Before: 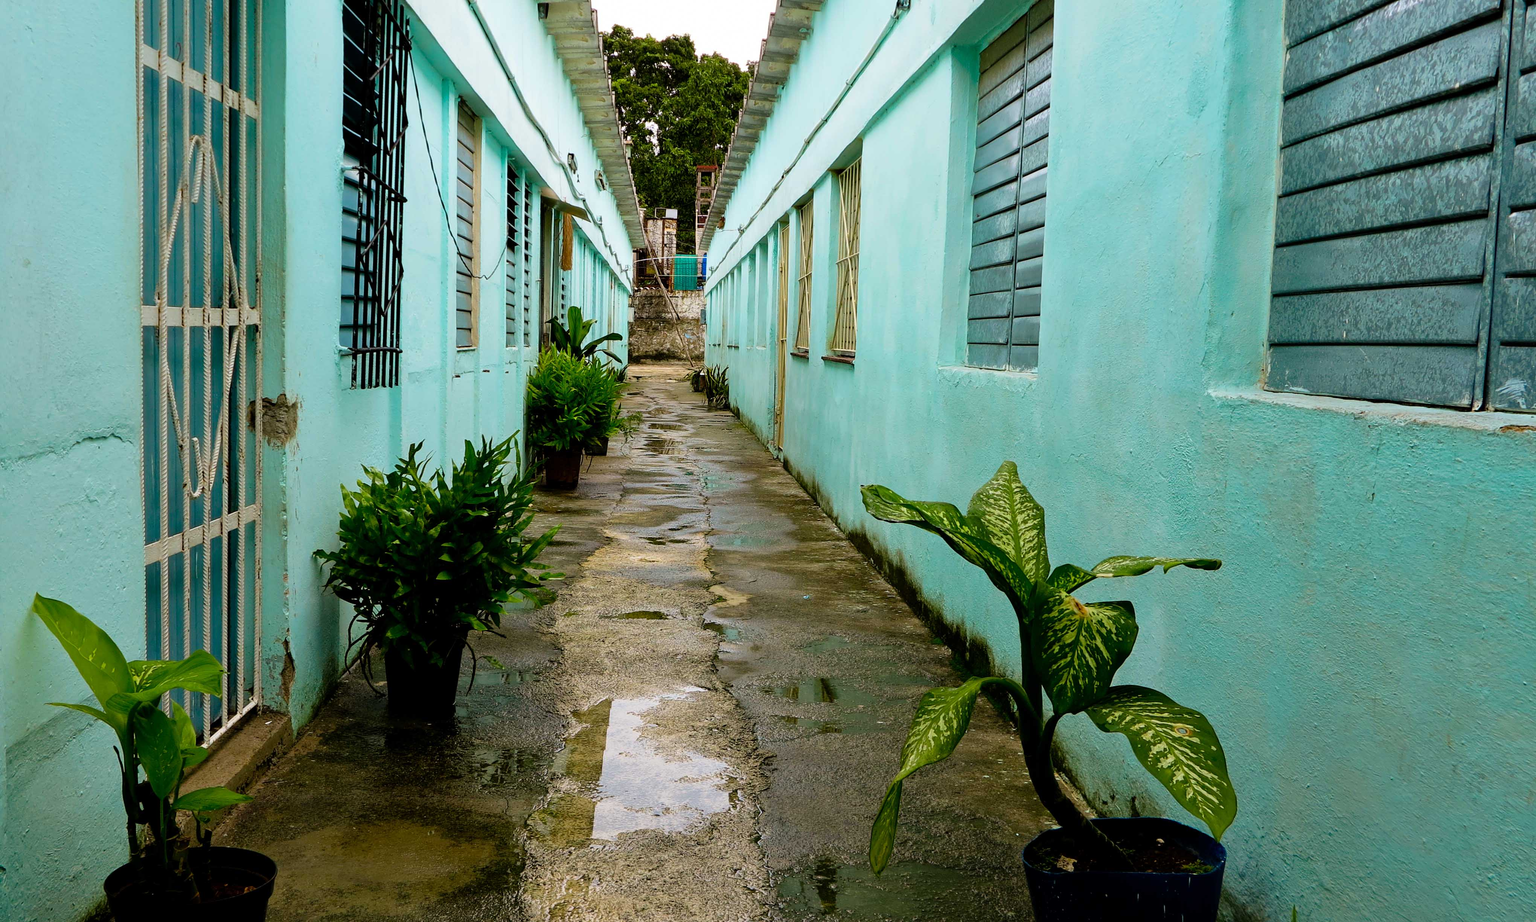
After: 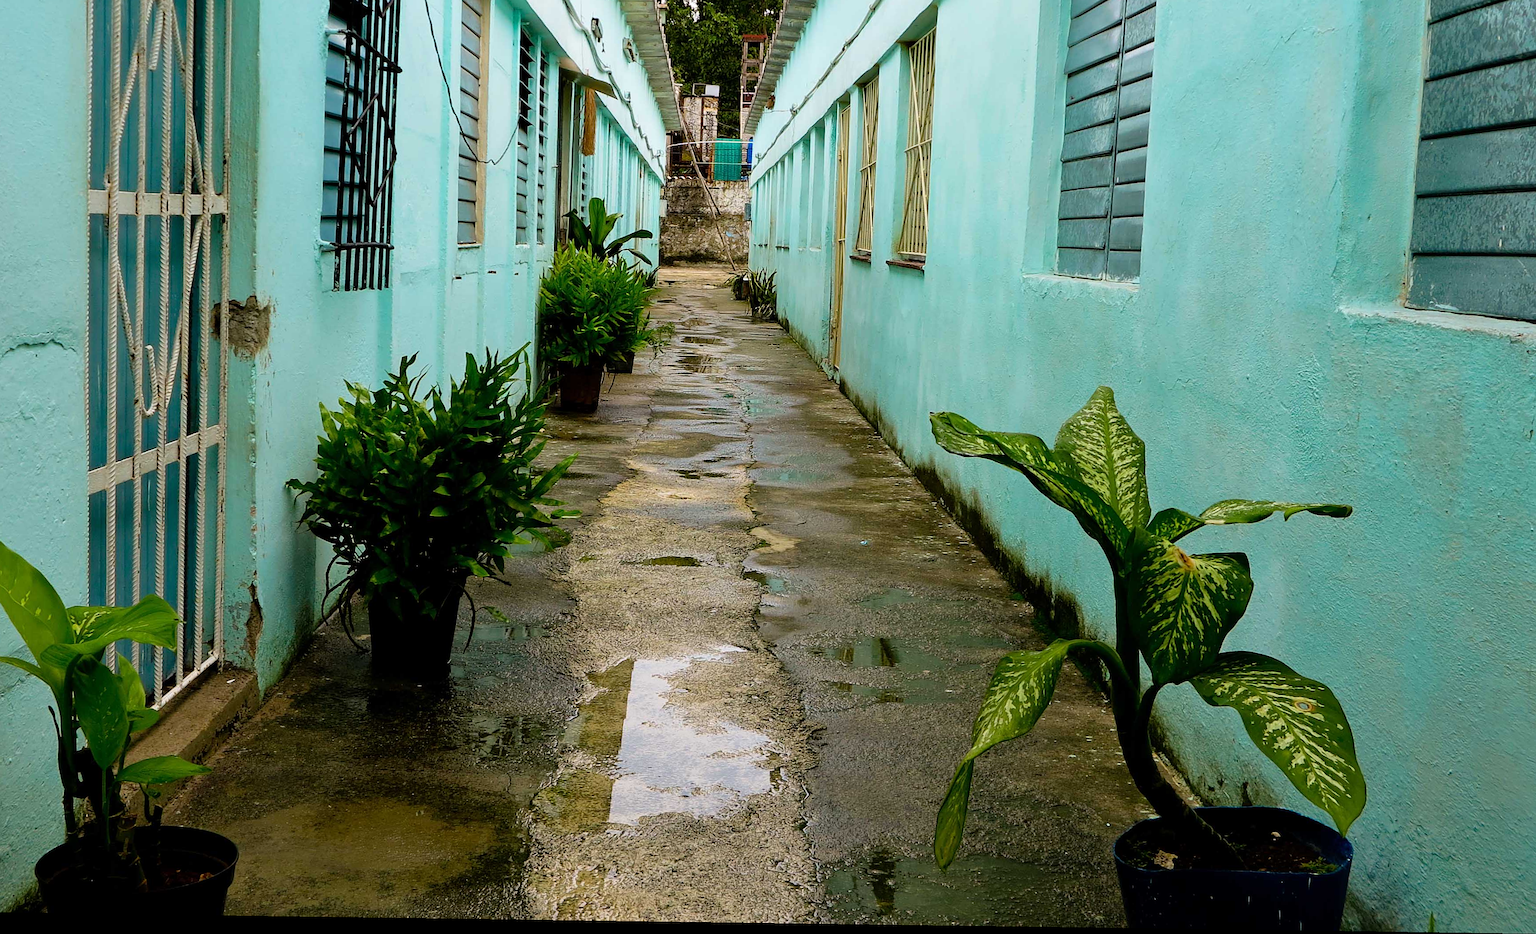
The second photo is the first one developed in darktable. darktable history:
crop and rotate: left 4.842%, top 15.51%, right 10.668%
sharpen: radius 1
rotate and perspective: rotation 0.8°, automatic cropping off
